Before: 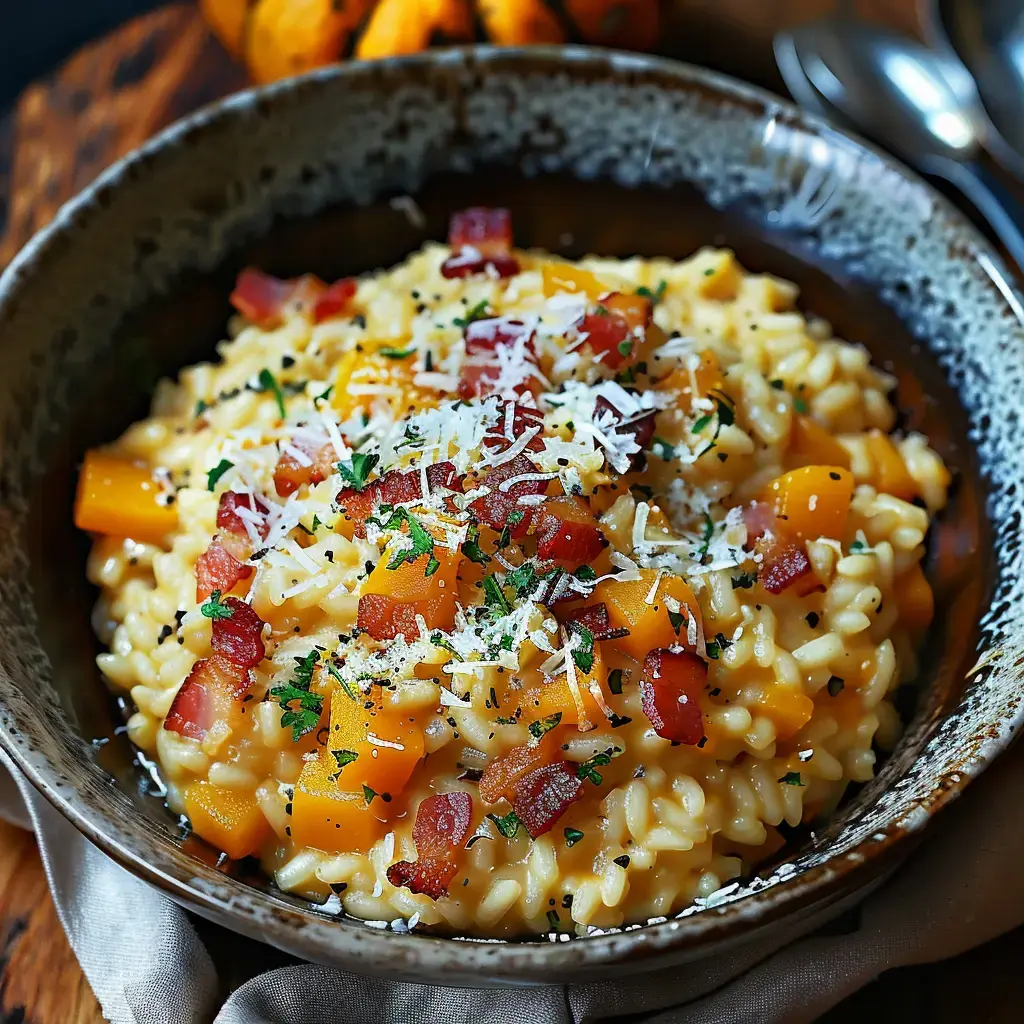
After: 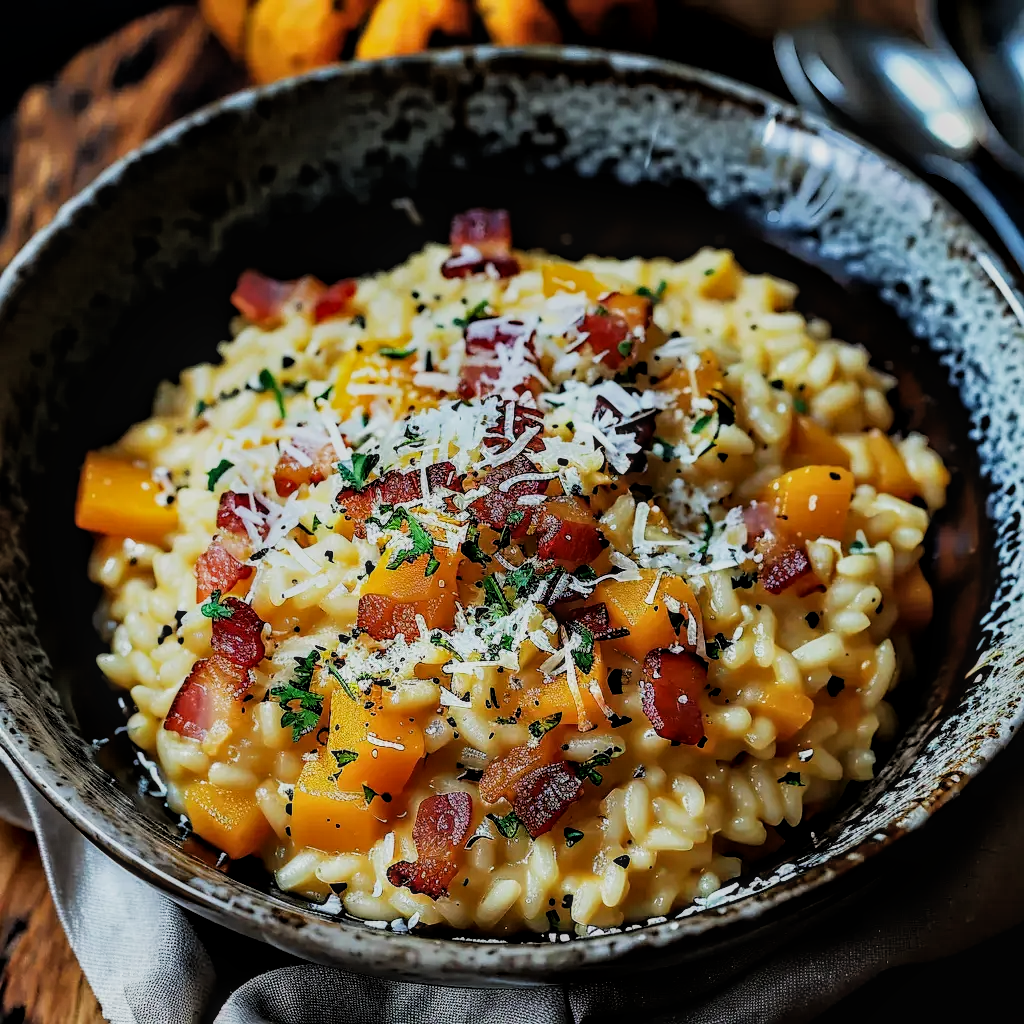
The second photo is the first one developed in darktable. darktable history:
local contrast: on, module defaults
filmic rgb: black relative exposure -5 EV, hardness 2.88, contrast 1.2, highlights saturation mix -30%
